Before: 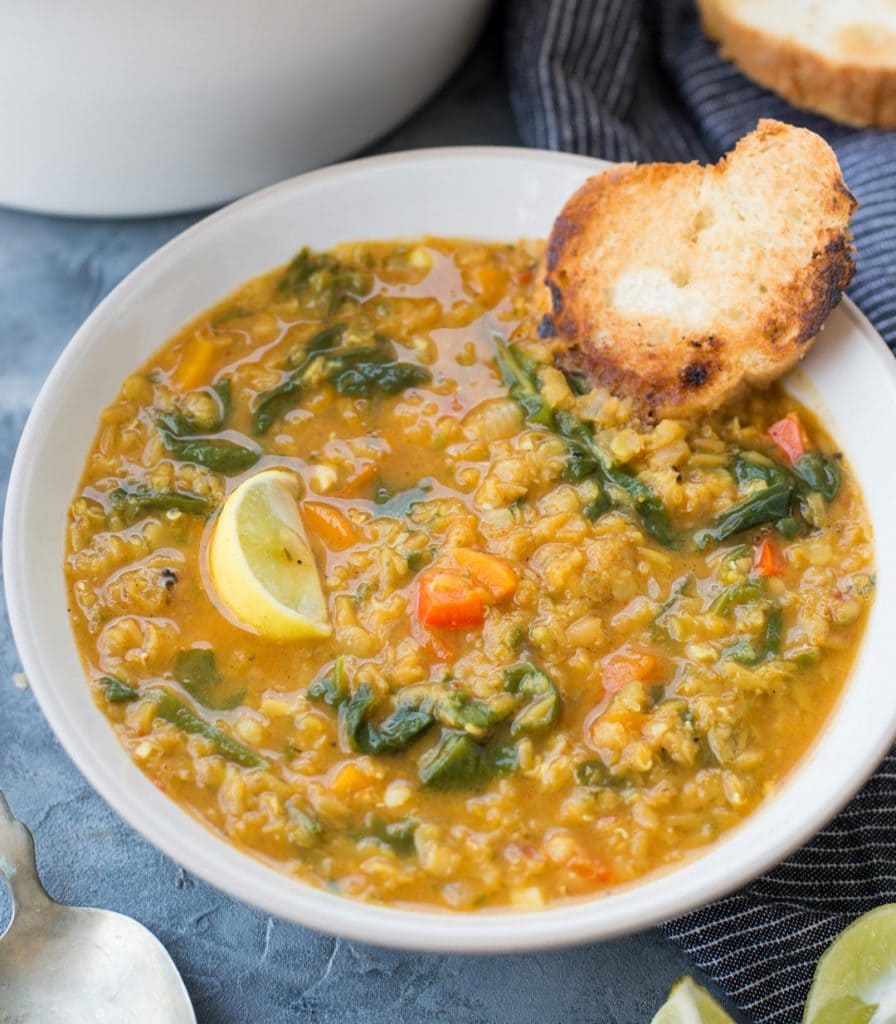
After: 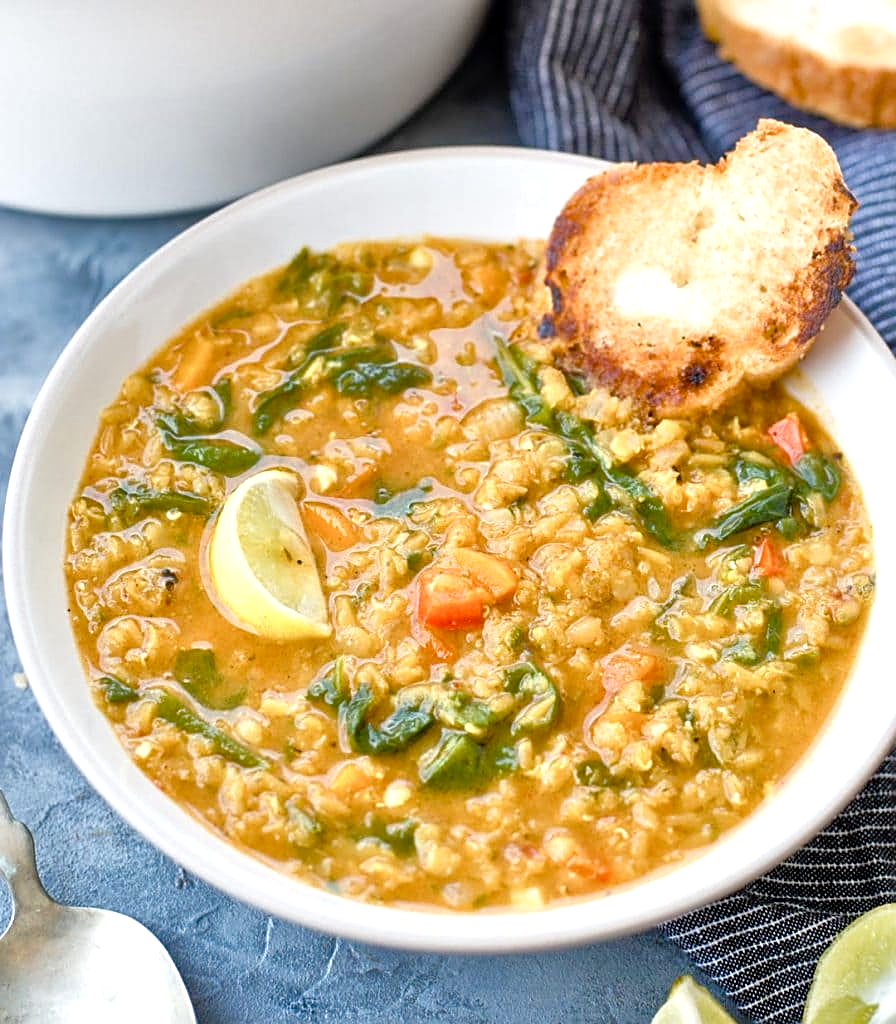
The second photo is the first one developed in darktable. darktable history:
sharpen: on, module defaults
color balance rgb: perceptual saturation grading › highlights -29.58%, perceptual saturation grading › mid-tones 29.47%, perceptual saturation grading › shadows 59.73%, perceptual brilliance grading › global brilliance -17.79%, perceptual brilliance grading › highlights 28.73%, global vibrance 15.44%
tone equalizer: -7 EV 0.15 EV, -6 EV 0.6 EV, -5 EV 1.15 EV, -4 EV 1.33 EV, -3 EV 1.15 EV, -2 EV 0.6 EV, -1 EV 0.15 EV, mask exposure compensation -0.5 EV
